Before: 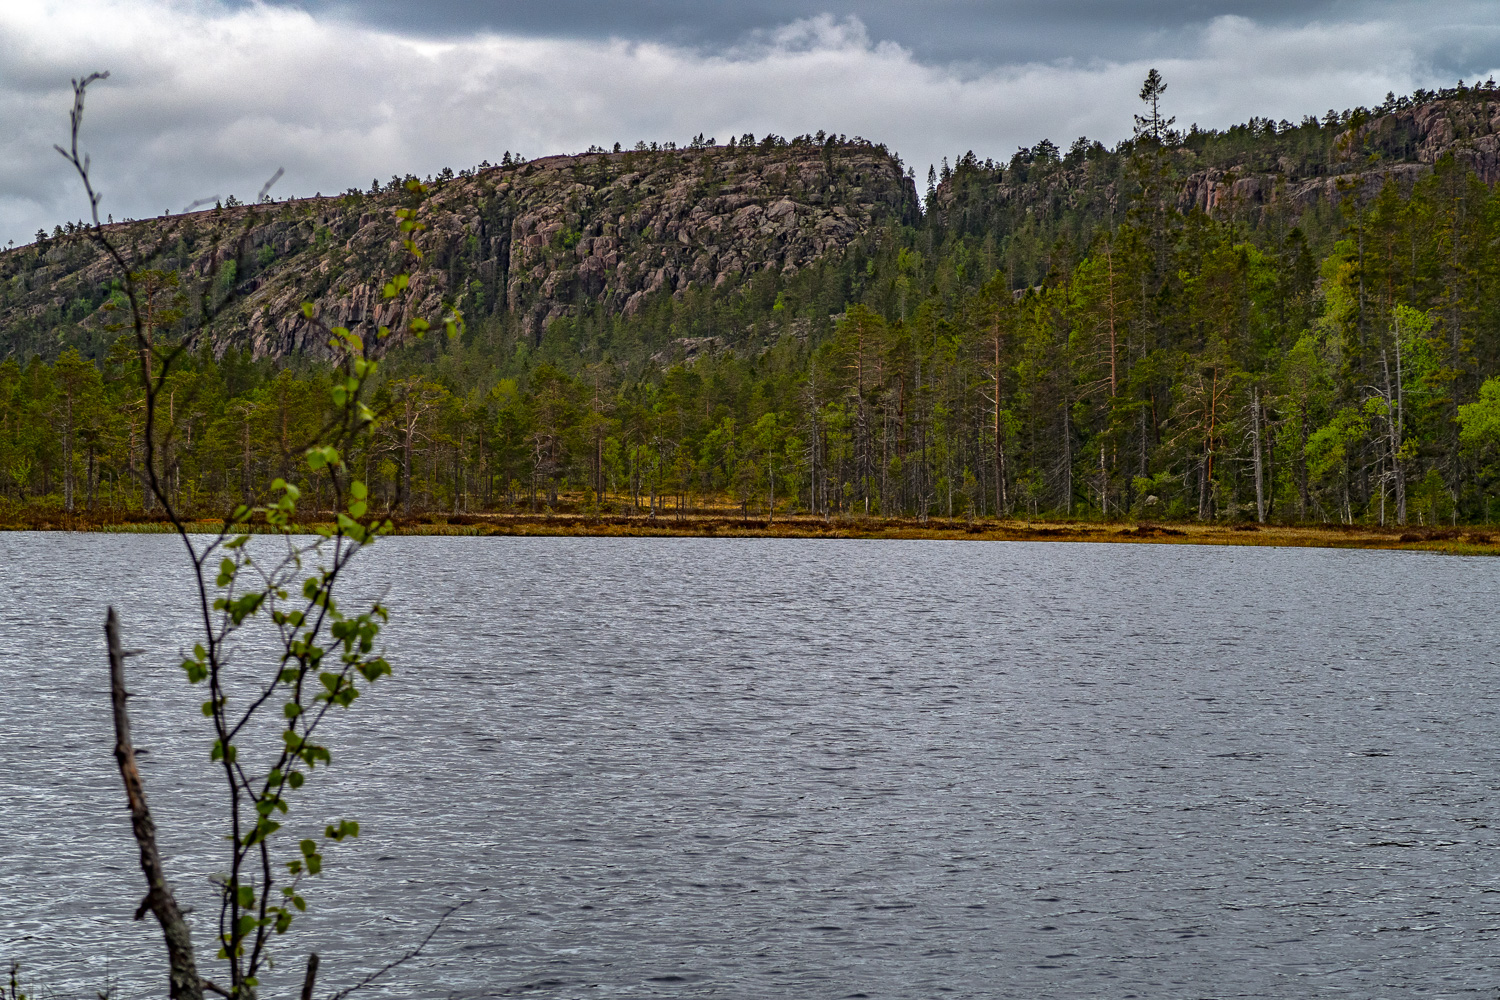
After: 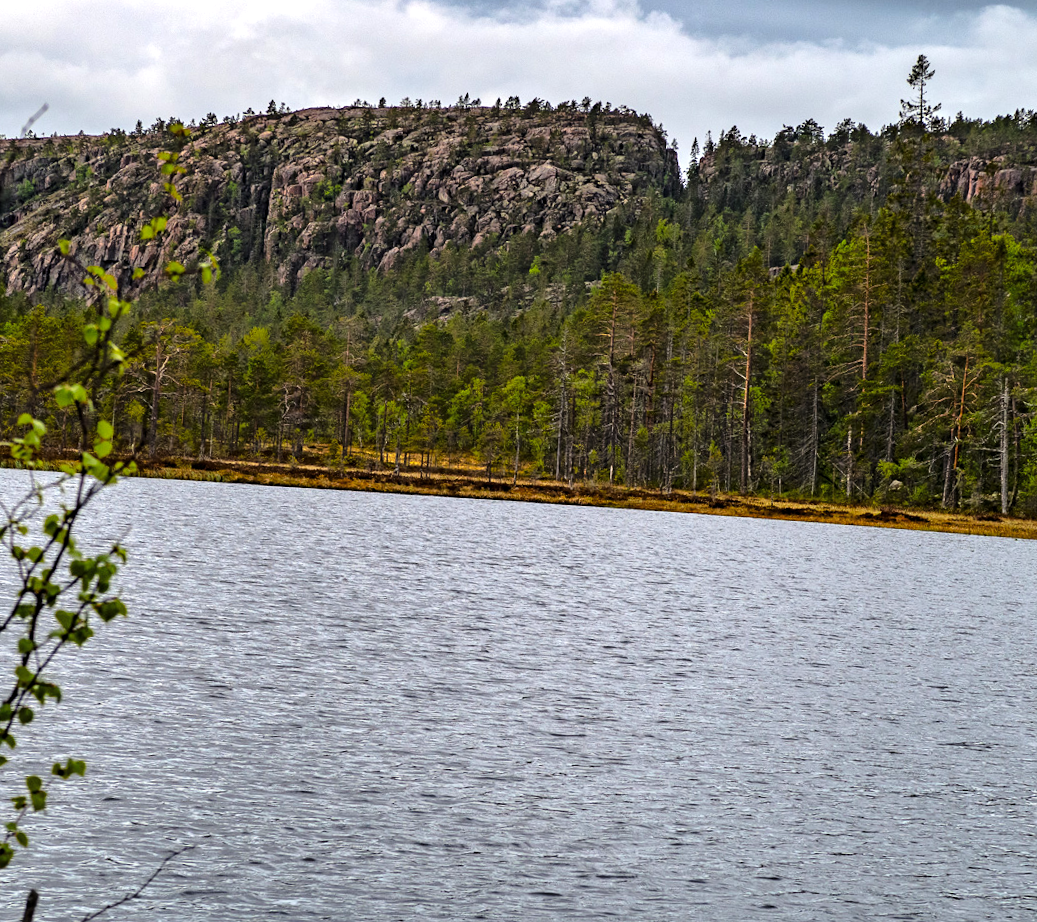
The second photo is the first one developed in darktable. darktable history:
tone curve: curves: ch0 [(0.021, 0) (0.104, 0.052) (0.496, 0.526) (0.737, 0.783) (1, 1)], color space Lab, linked channels, preserve colors none
crop and rotate: angle -3.27°, left 14.277%, top 0.028%, right 10.766%, bottom 0.028%
exposure: exposure 0.559 EV, compensate highlight preservation false
